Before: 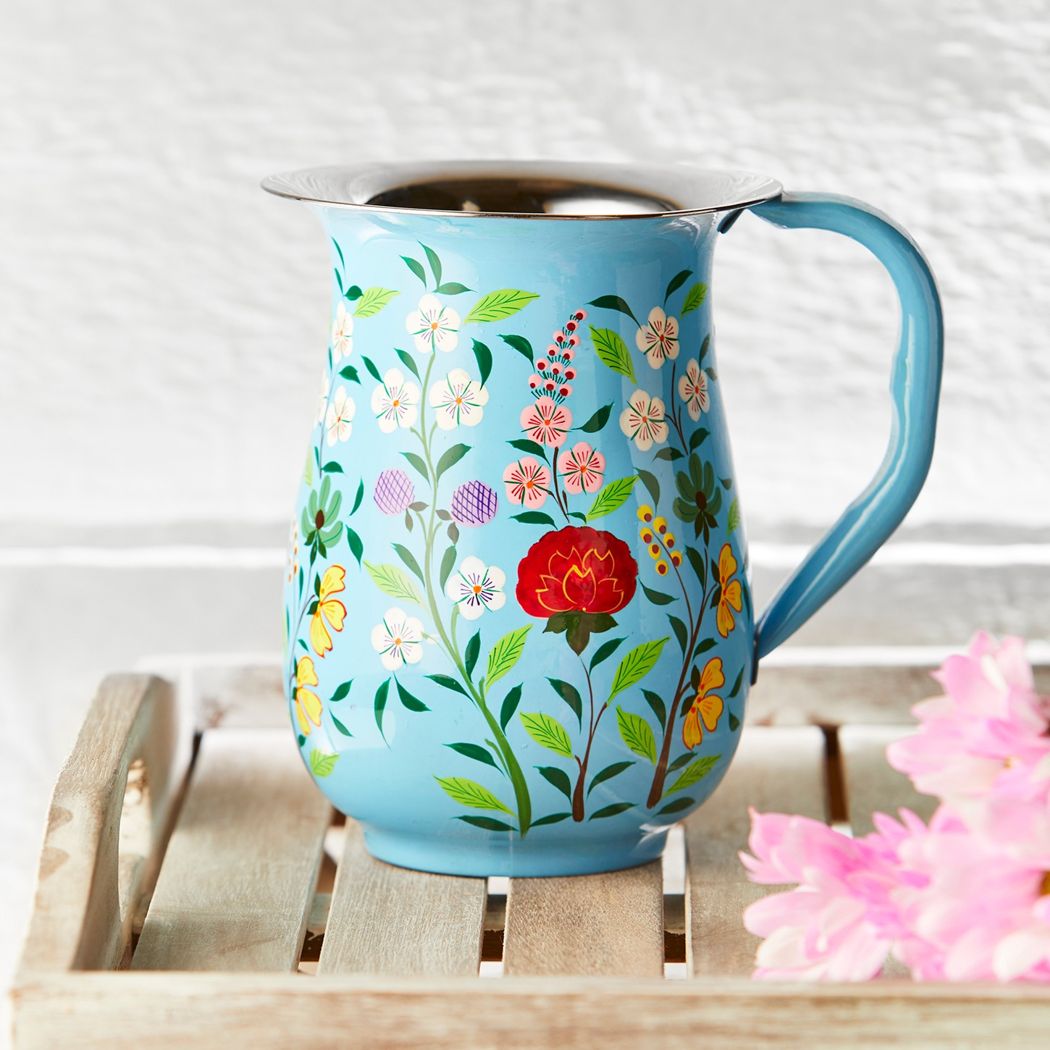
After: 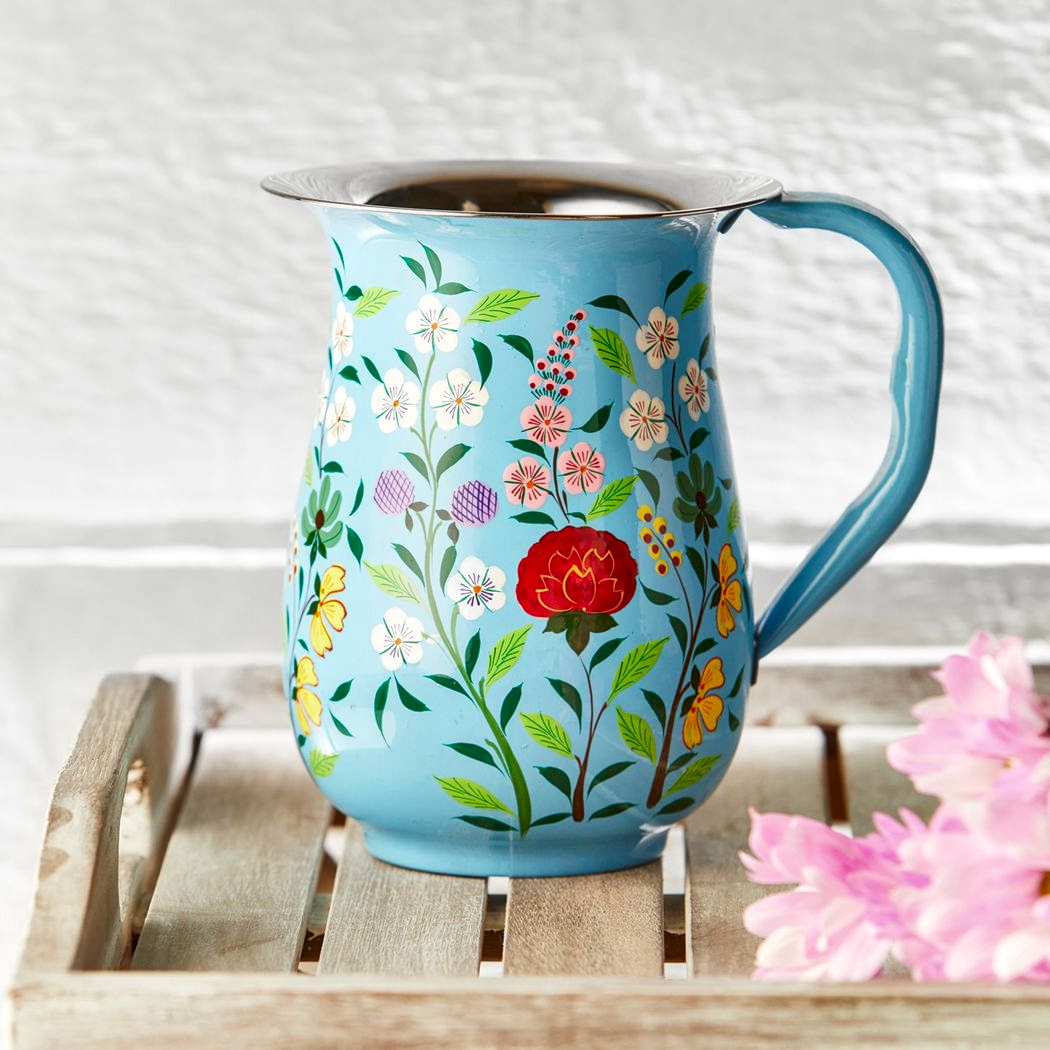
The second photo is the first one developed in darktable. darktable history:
local contrast: on, module defaults
shadows and highlights: shadows 37.27, highlights -28.18, soften with gaussian
